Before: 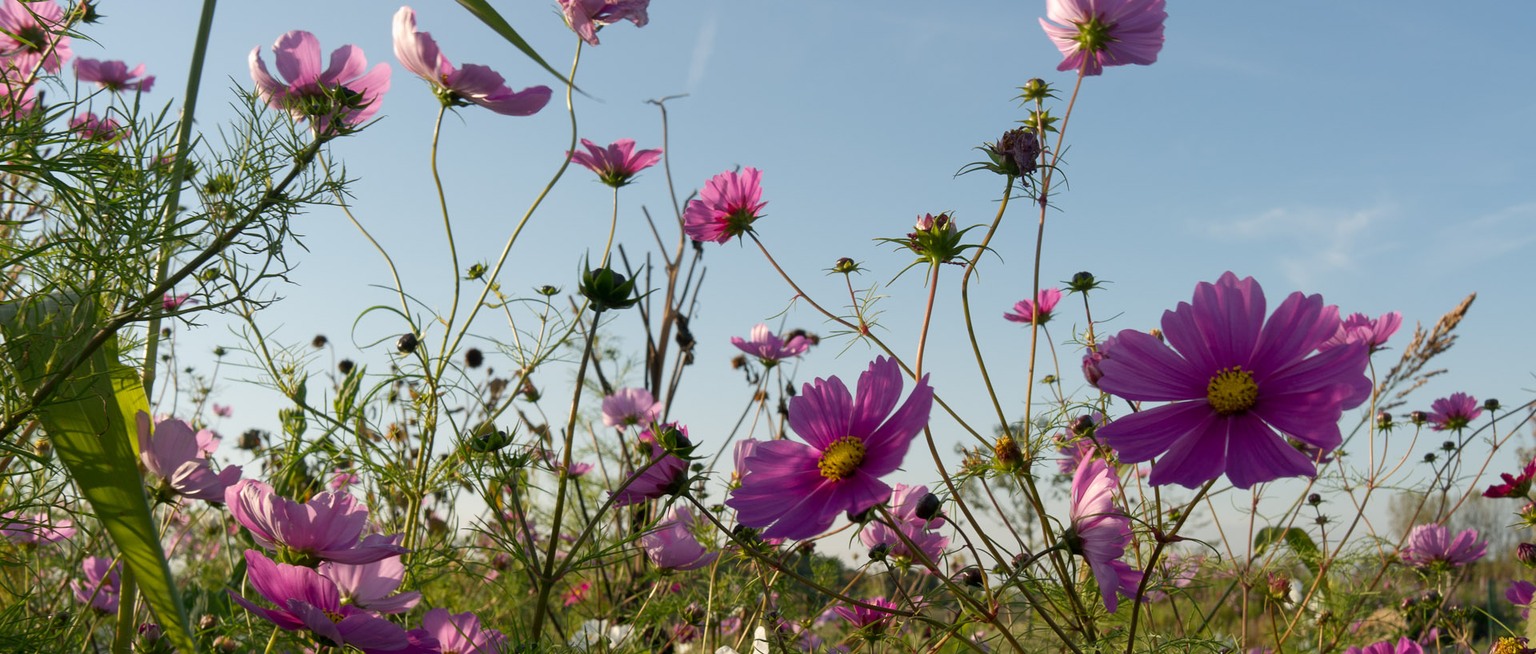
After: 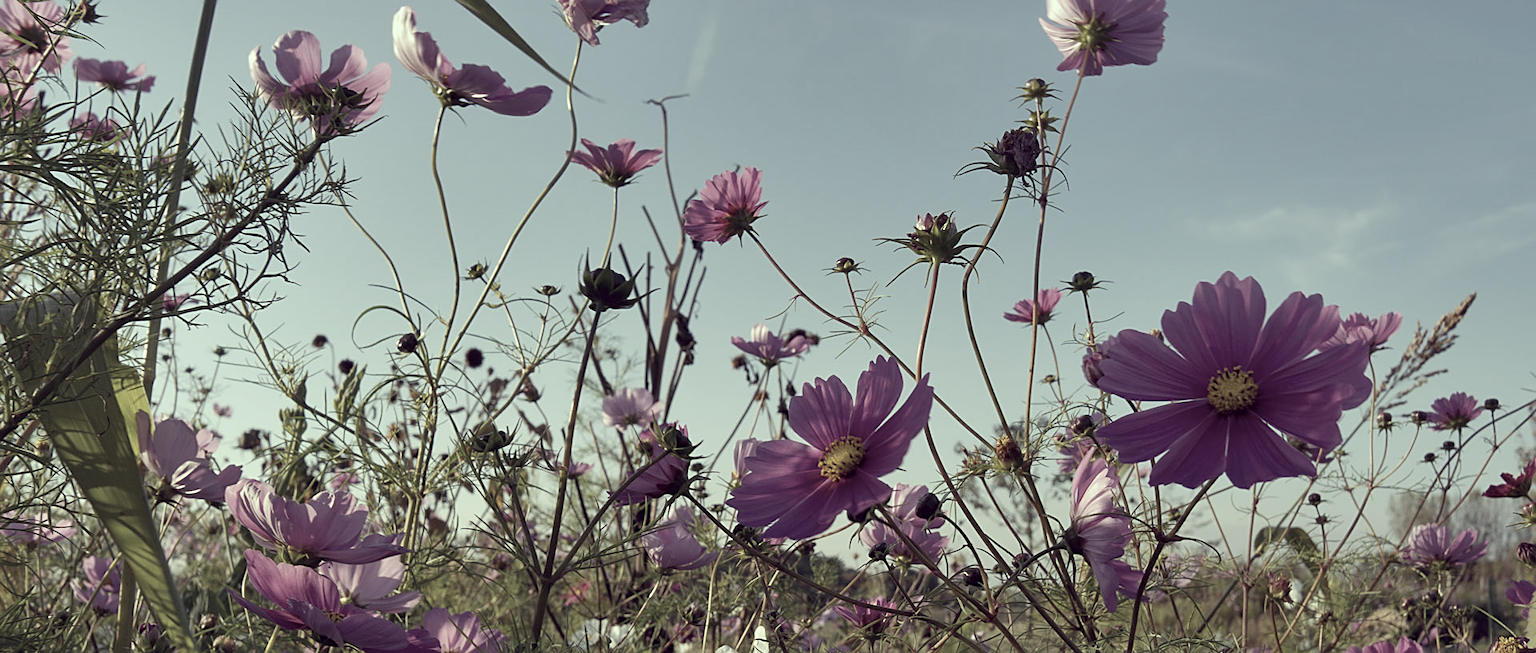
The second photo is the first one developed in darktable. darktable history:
sharpen: on, module defaults
color correction: highlights a* -20.44, highlights b* 20.17, shadows a* 19.53, shadows b* -20.66, saturation 0.431
shadows and highlights: soften with gaussian
